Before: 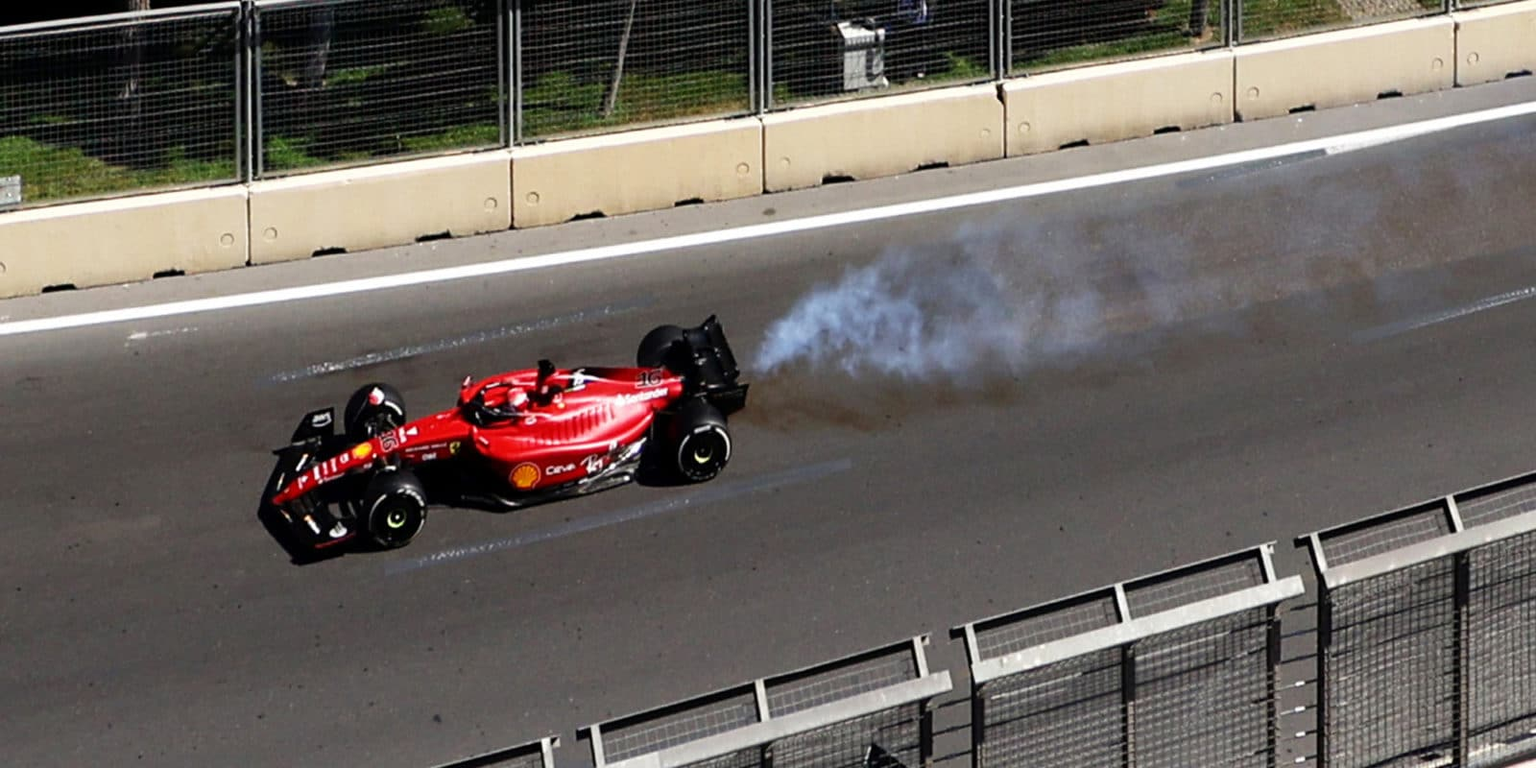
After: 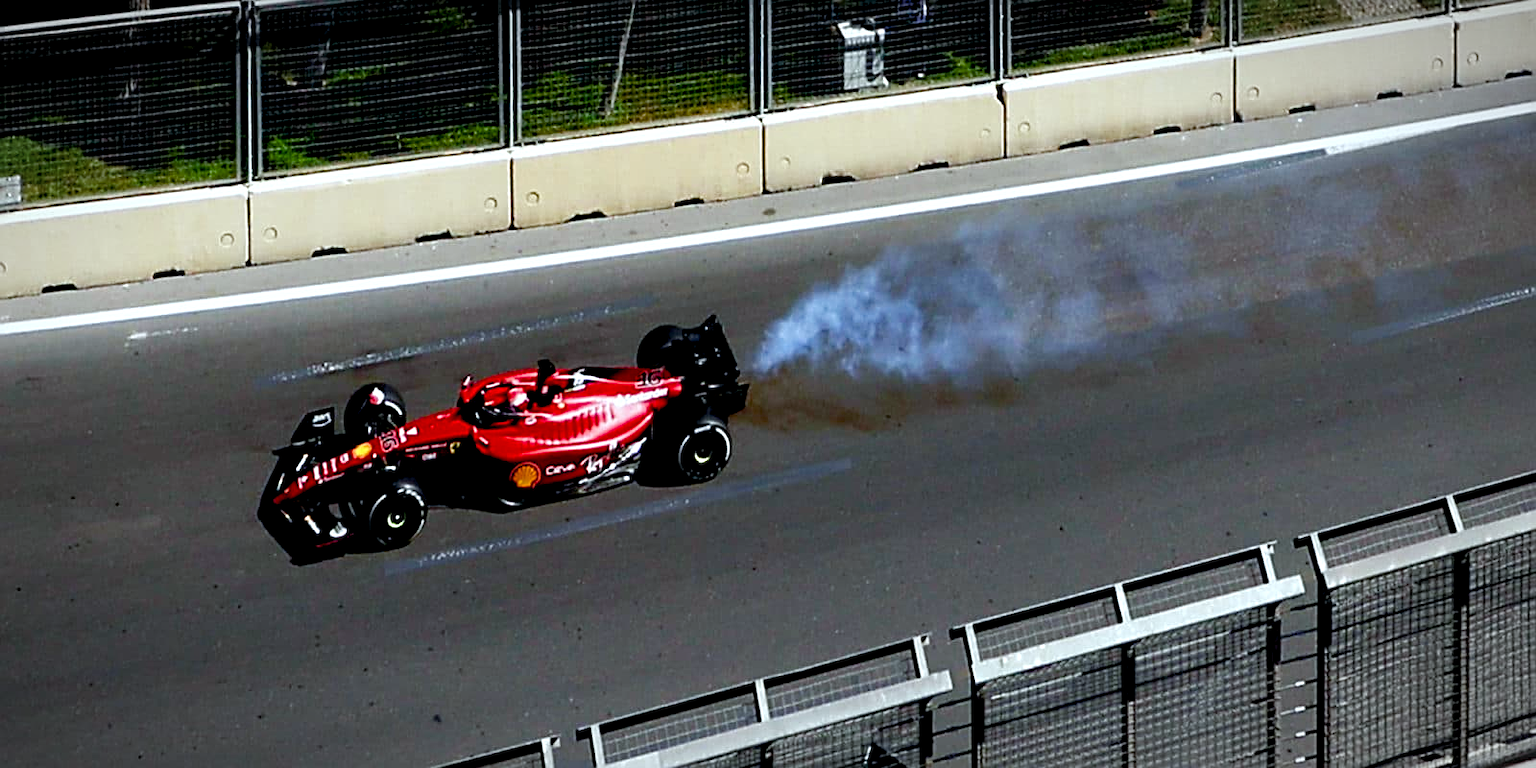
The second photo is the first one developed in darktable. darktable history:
white balance: red 0.925, blue 1.046
sharpen: on, module defaults
vignetting: fall-off start 87%, automatic ratio true
tone equalizer: on, module defaults
color balance rgb: shadows lift › luminance -9.41%, highlights gain › luminance 17.6%, global offset › luminance -1.45%, perceptual saturation grading › highlights -17.77%, perceptual saturation grading › mid-tones 33.1%, perceptual saturation grading › shadows 50.52%, global vibrance 24.22%
